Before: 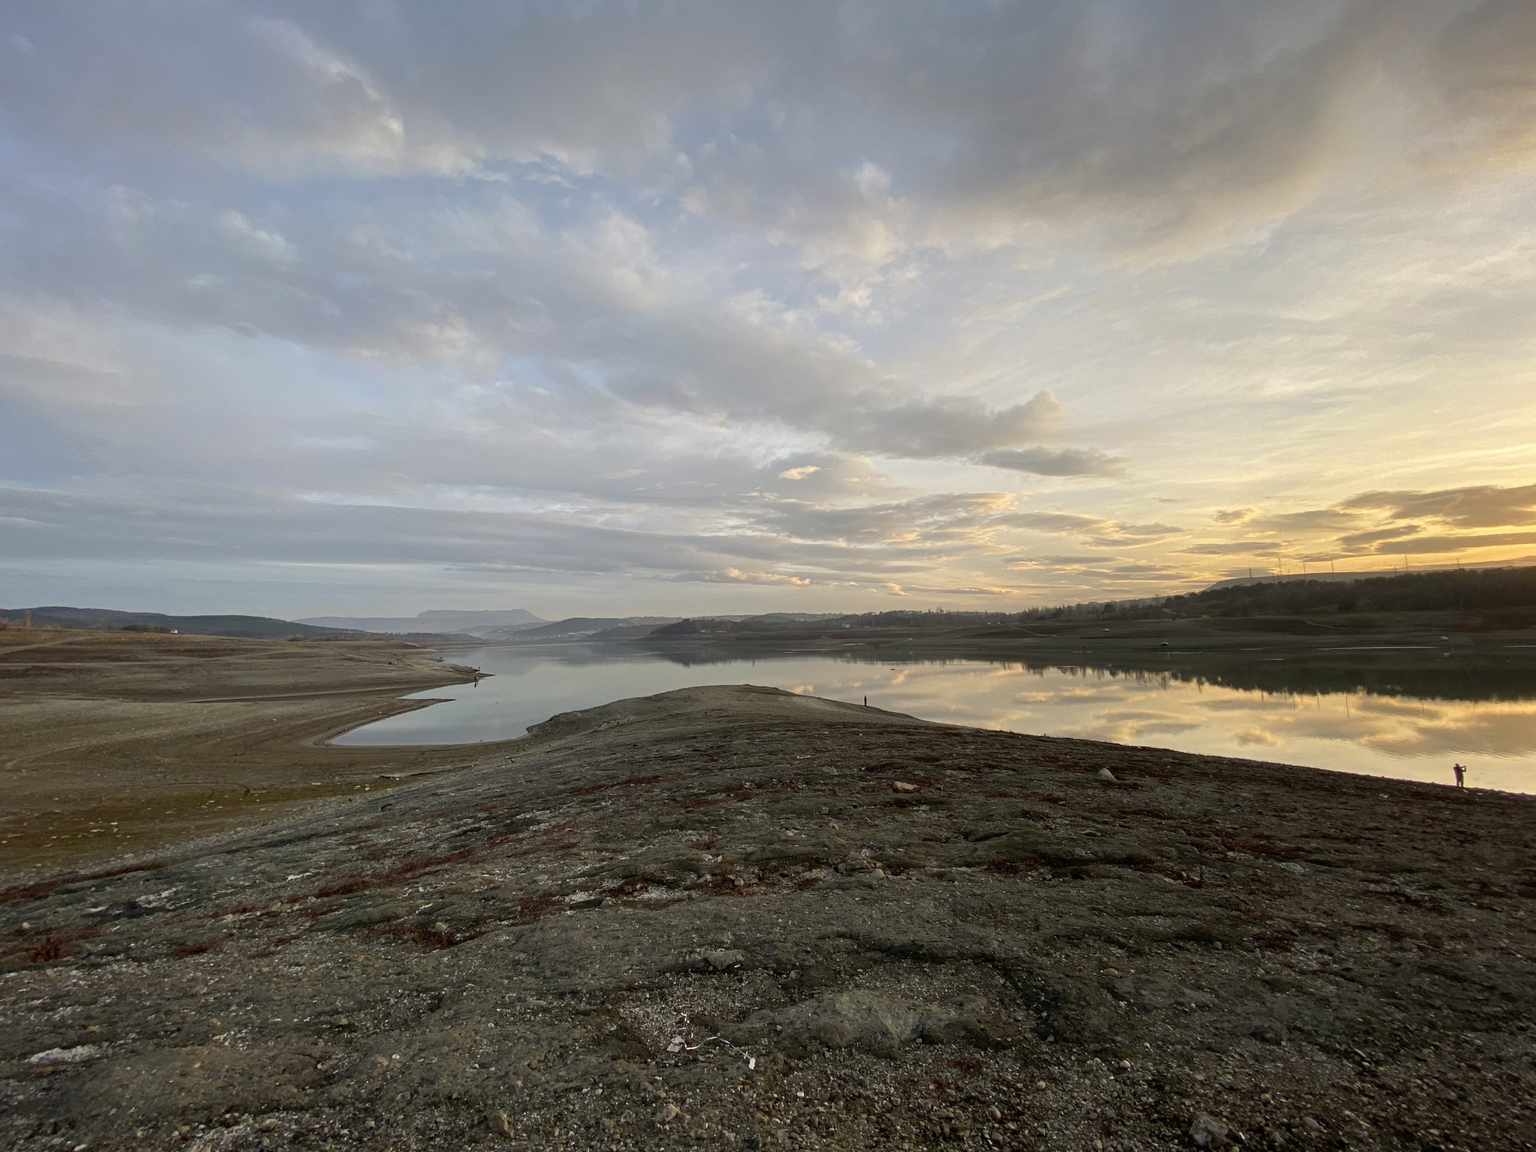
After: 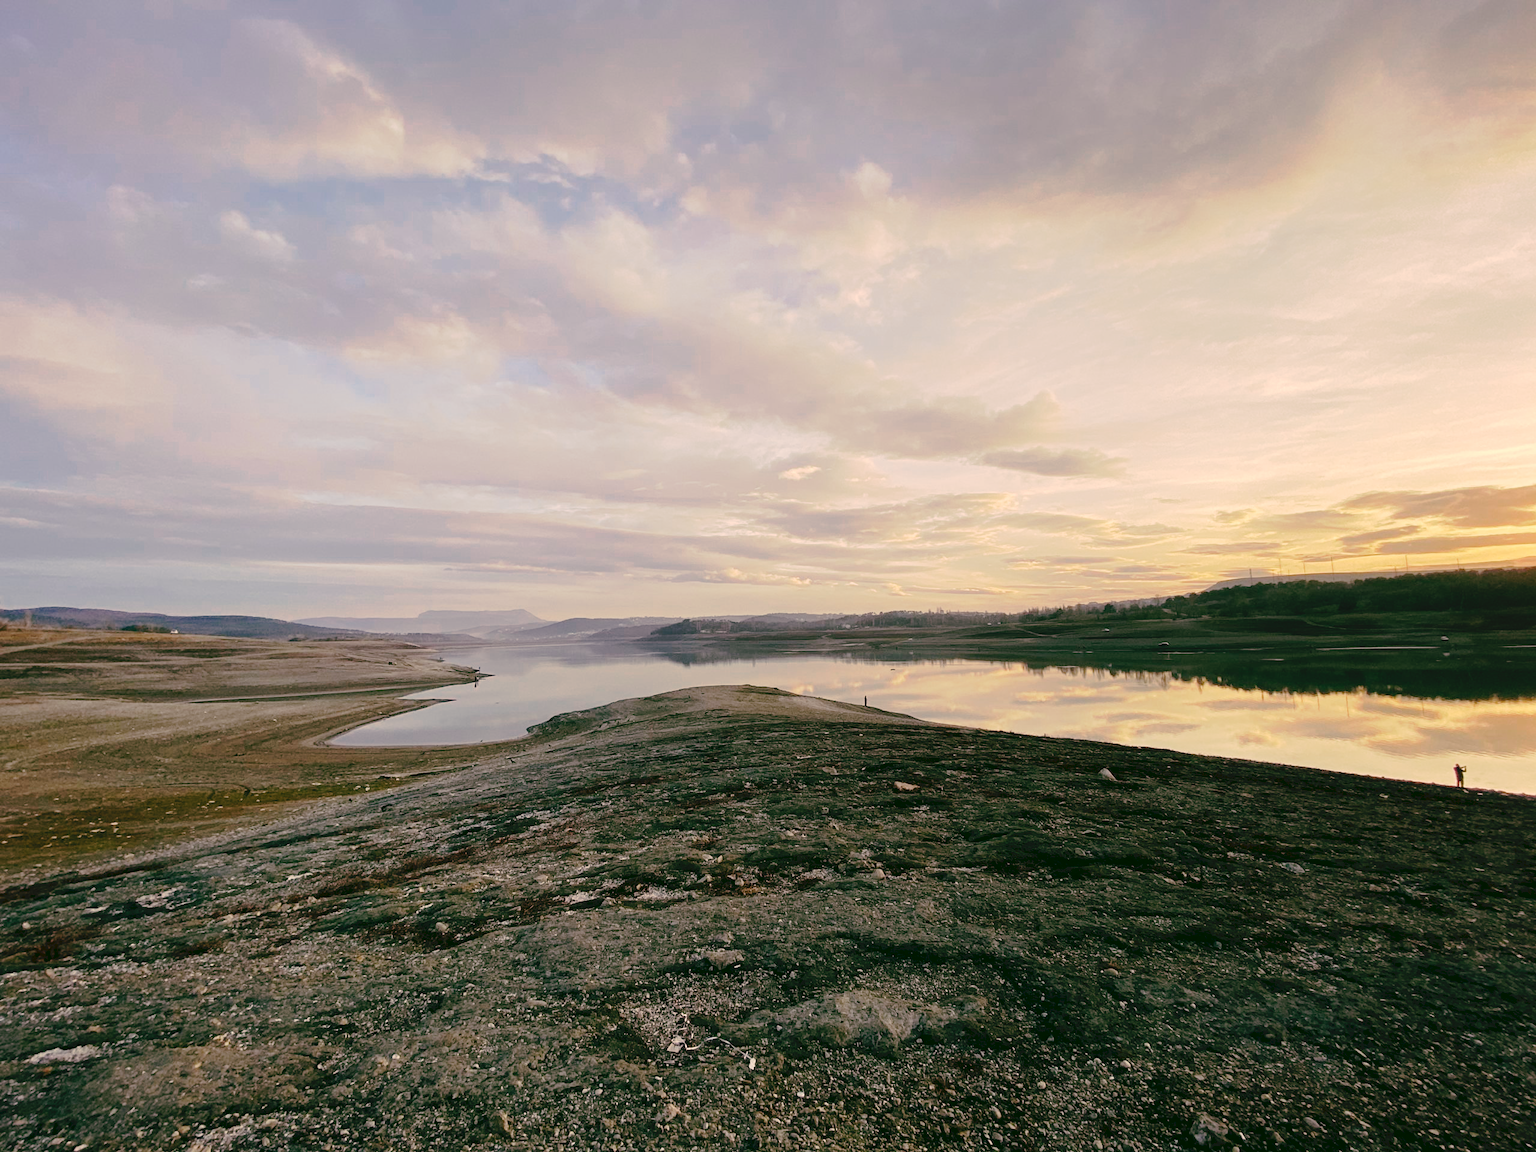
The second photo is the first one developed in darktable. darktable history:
tone curve: curves: ch0 [(0, 0) (0.003, 0.051) (0.011, 0.052) (0.025, 0.055) (0.044, 0.062) (0.069, 0.068) (0.1, 0.077) (0.136, 0.098) (0.177, 0.145) (0.224, 0.223) (0.277, 0.314) (0.335, 0.43) (0.399, 0.518) (0.468, 0.591) (0.543, 0.656) (0.623, 0.726) (0.709, 0.809) (0.801, 0.857) (0.898, 0.918) (1, 1)], preserve colors none
color look up table: target L [96.27, 96.86, 82.14, 80.29, 72.25, 62.69, 46.91, 46.24, 32.06, 29.74, 9.92, 200.92, 85.33, 83.69, 73.84, 65.59, 62.04, 55.07, 47.65, 40.62, 42.58, 30.56, 18.82, 96.33, 91.86, 78.89, 72.97, 74.25, 78.42, 82.52, 65.64, 69.36, 57.93, 33.83, 46.04, 43.65, 42.01, 41.82, 41.49, 19.78, 18.16, 2.239, 69.13, 68.54, 60.64, 48.3, 48.45, 32.27, 26.02], target a [-3.496, 3.57, -44.85, -24.84, -19.51, 3.122, -40.51, -18.29, -13.6, -17.92, -32.26, 0, 16.27, 4.579, 34.09, 33.61, 45.57, 21.66, 54.71, 41.81, 64.19, 5.454, 23.97, 12.65, 18.81, 9.92, 33.11, 25.17, 38.44, 34.02, 54.47, 47.39, 28.45, 21.92, 53.42, 33.24, 57.69, 50.84, 64.03, 20.14, 28.68, -6.558, -47.81, -18.84, -37.9, -4.709, -9.665, -0.652, -1.388], target b [49.7, 26.34, 22.22, 28.59, 8.668, 11.02, 23.45, 22.91, -3.273, 10.75, 12.21, -0.001, 37.8, 67.35, 20.26, 66.56, 36.99, 38.59, 26.68, 38.34, 45.22, 10.66, 31.84, 7.199, 5.656, 13.55, -15.82, 8.25, 6.208, -2.861, 5.519, -20.92, -11.66, -56.5, -52.05, 2.746, 2.661, -27.76, -41.47, -28.27, -38.63, 3.137, -3.052, -31.78, -35.47, -46.55, -17.31, -39.48, -12.35], num patches 49
